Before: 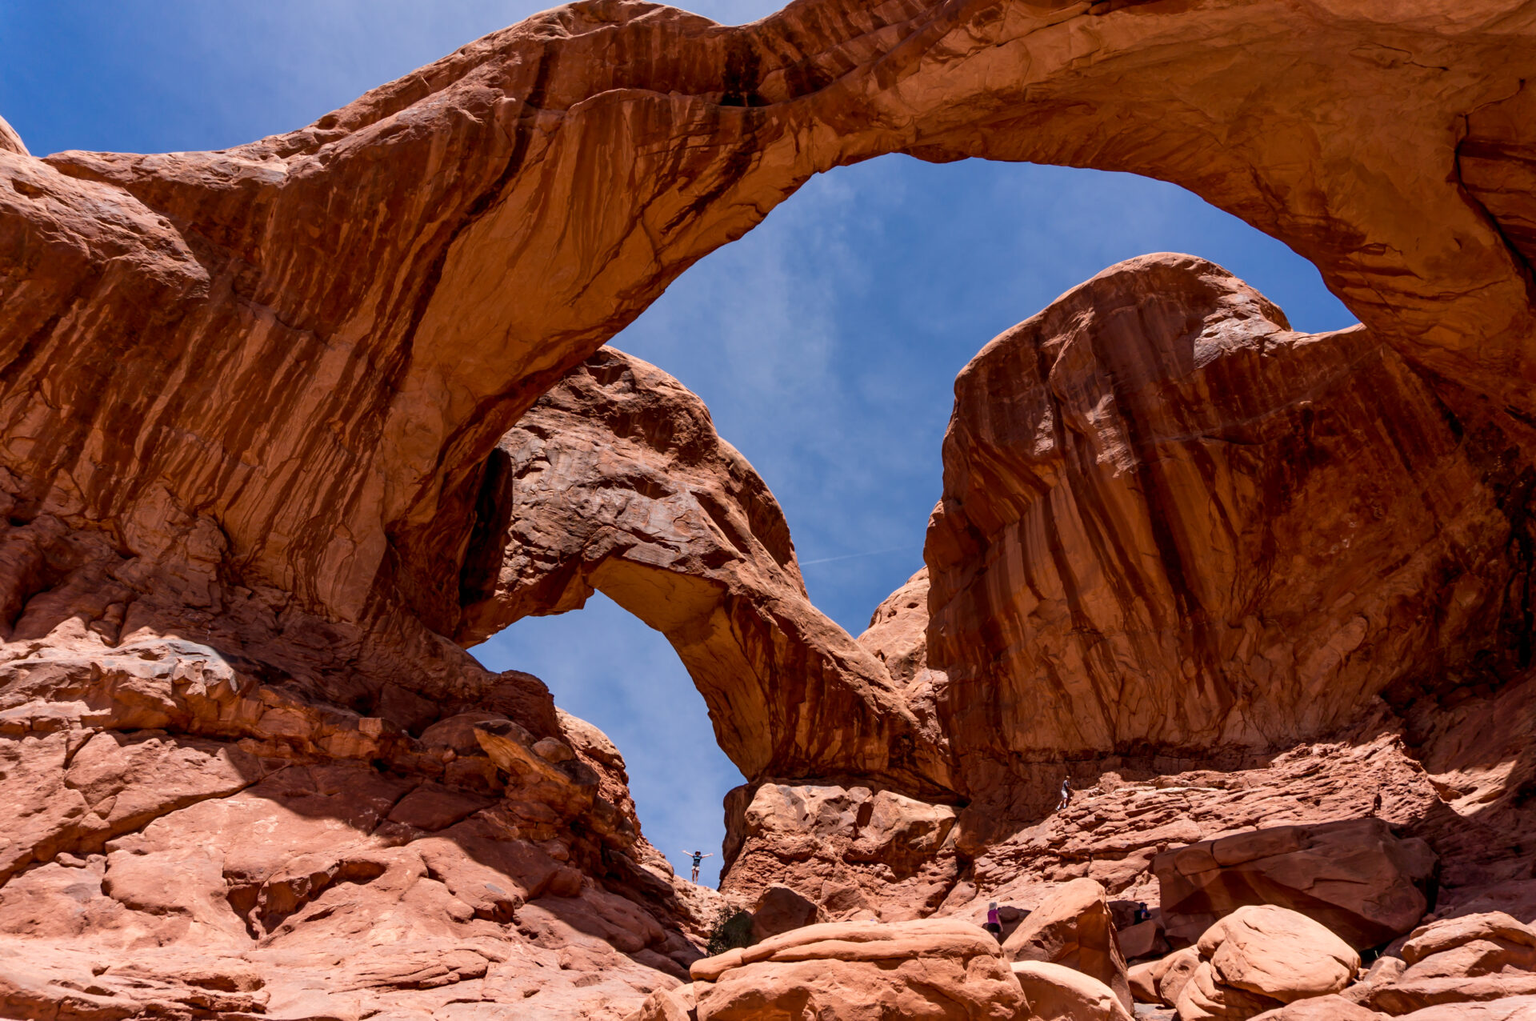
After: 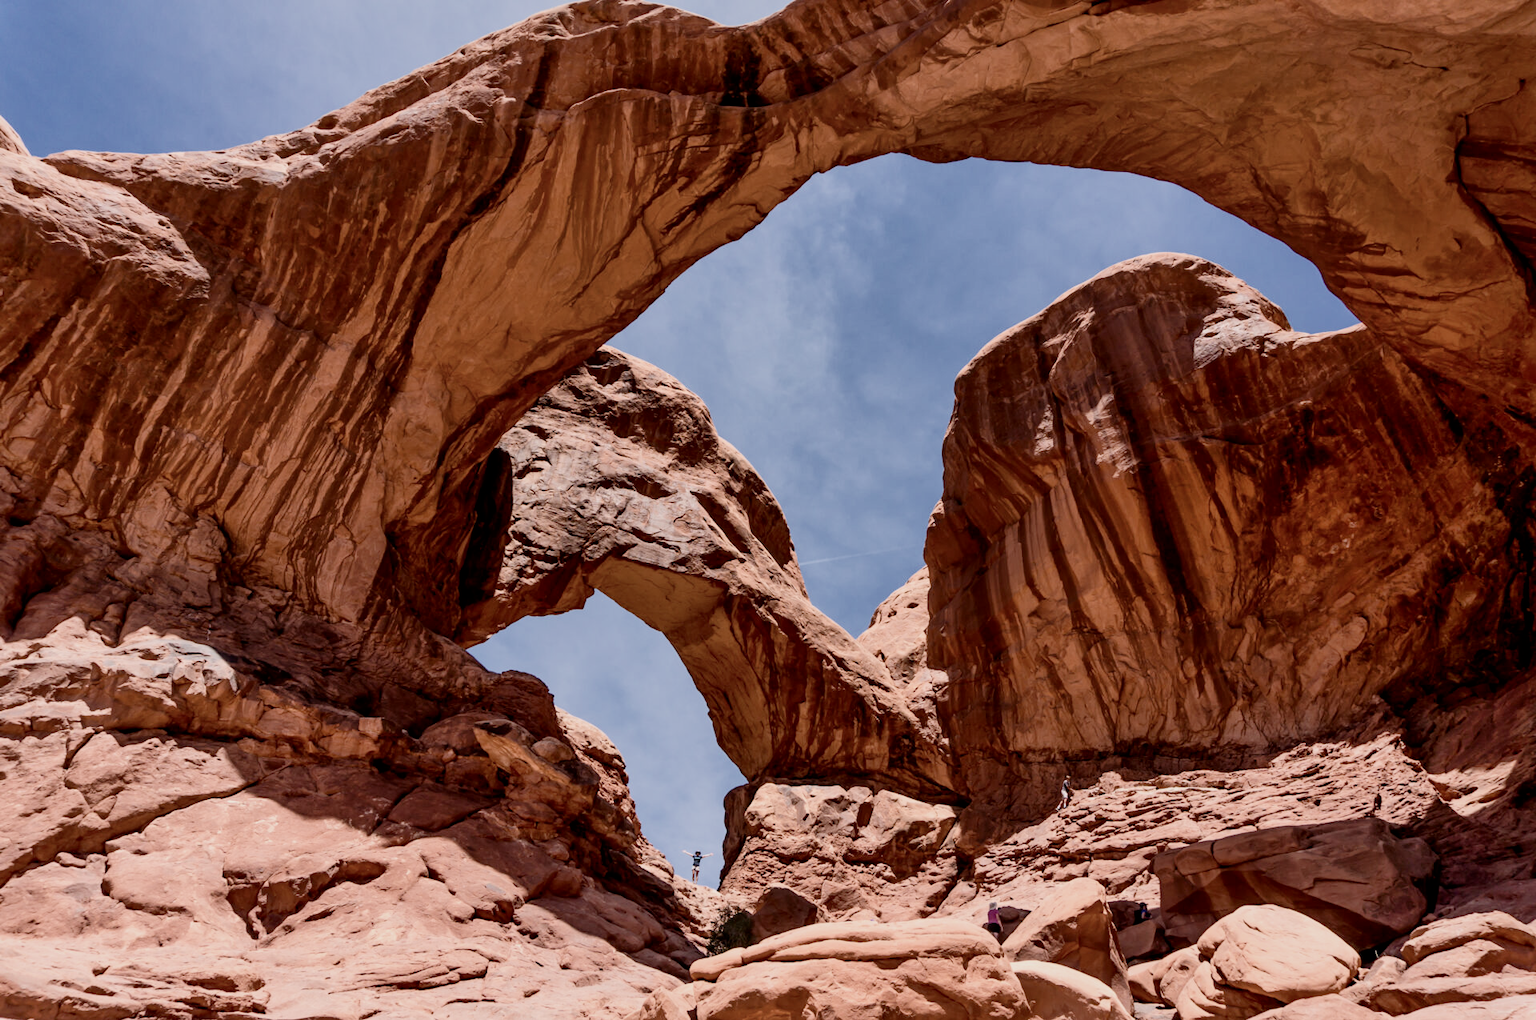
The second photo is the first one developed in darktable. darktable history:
filmic rgb: black relative exposure -7.65 EV, white relative exposure 4.56 EV, hardness 3.61
white balance: red 1.009, blue 0.985
shadows and highlights: on, module defaults
contrast brightness saturation: contrast 0.25, saturation -0.31
exposure: black level correction 0, exposure 0.5 EV, compensate exposure bias true, compensate highlight preservation false
